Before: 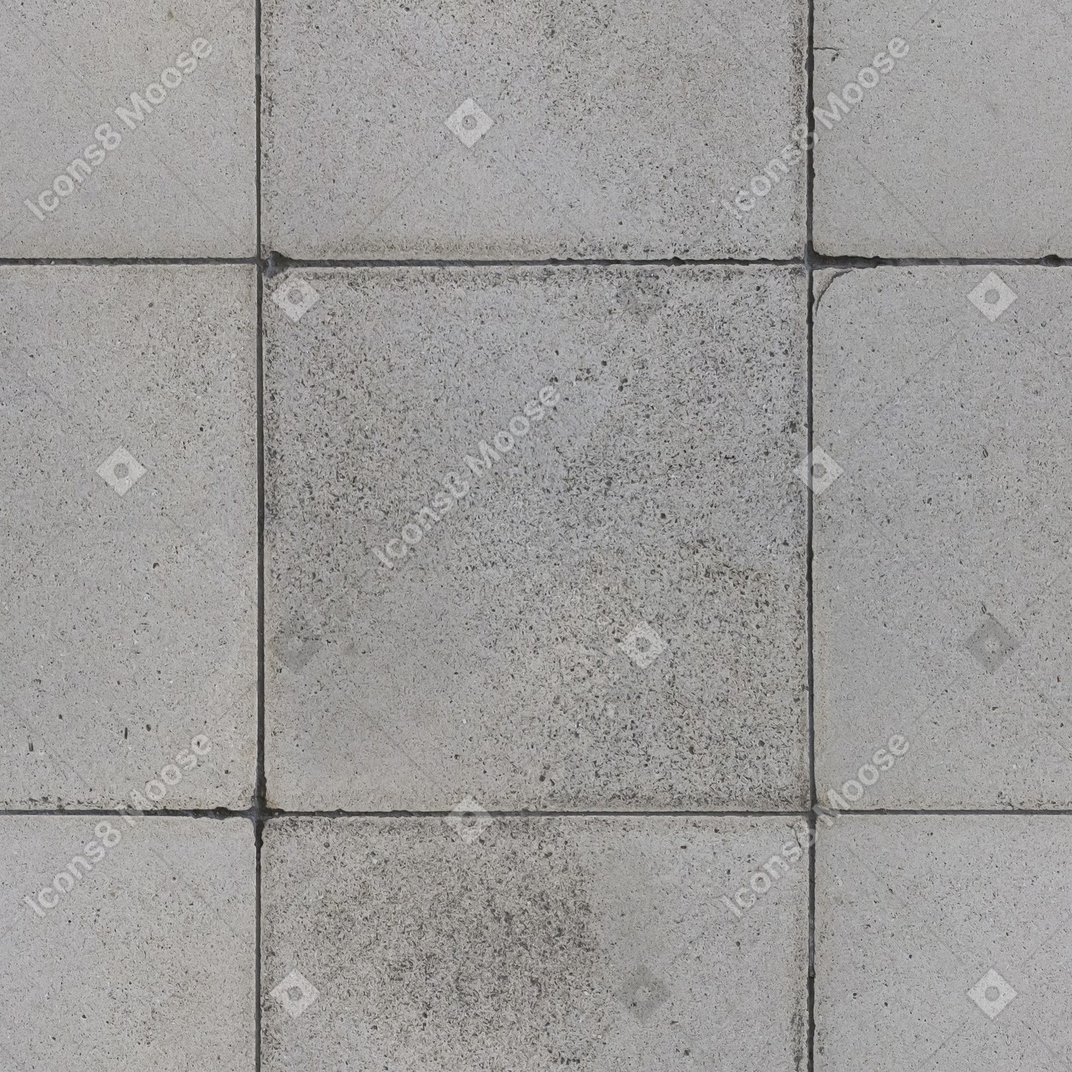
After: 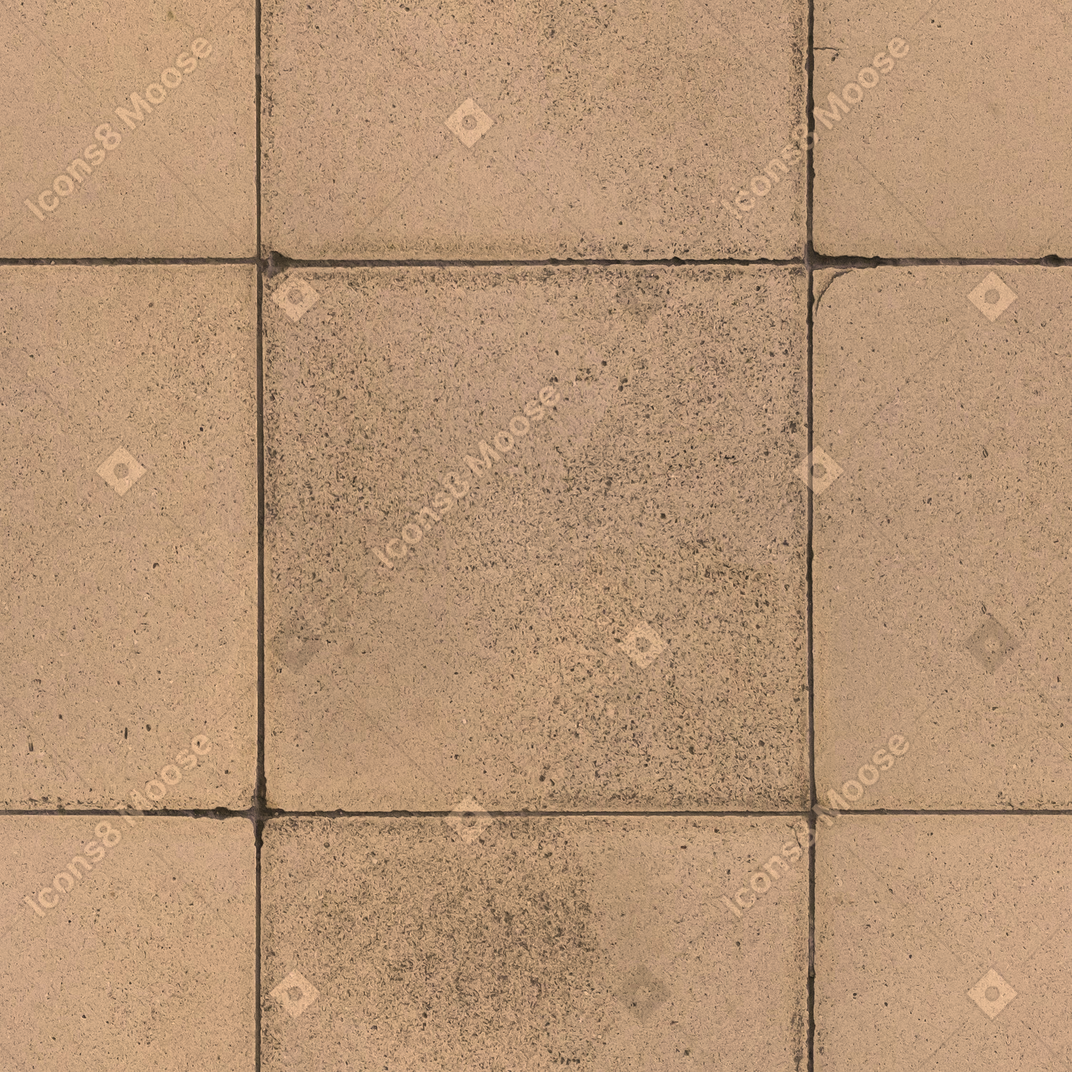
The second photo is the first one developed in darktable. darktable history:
color correction: highlights a* 14.86, highlights b* 32.03
